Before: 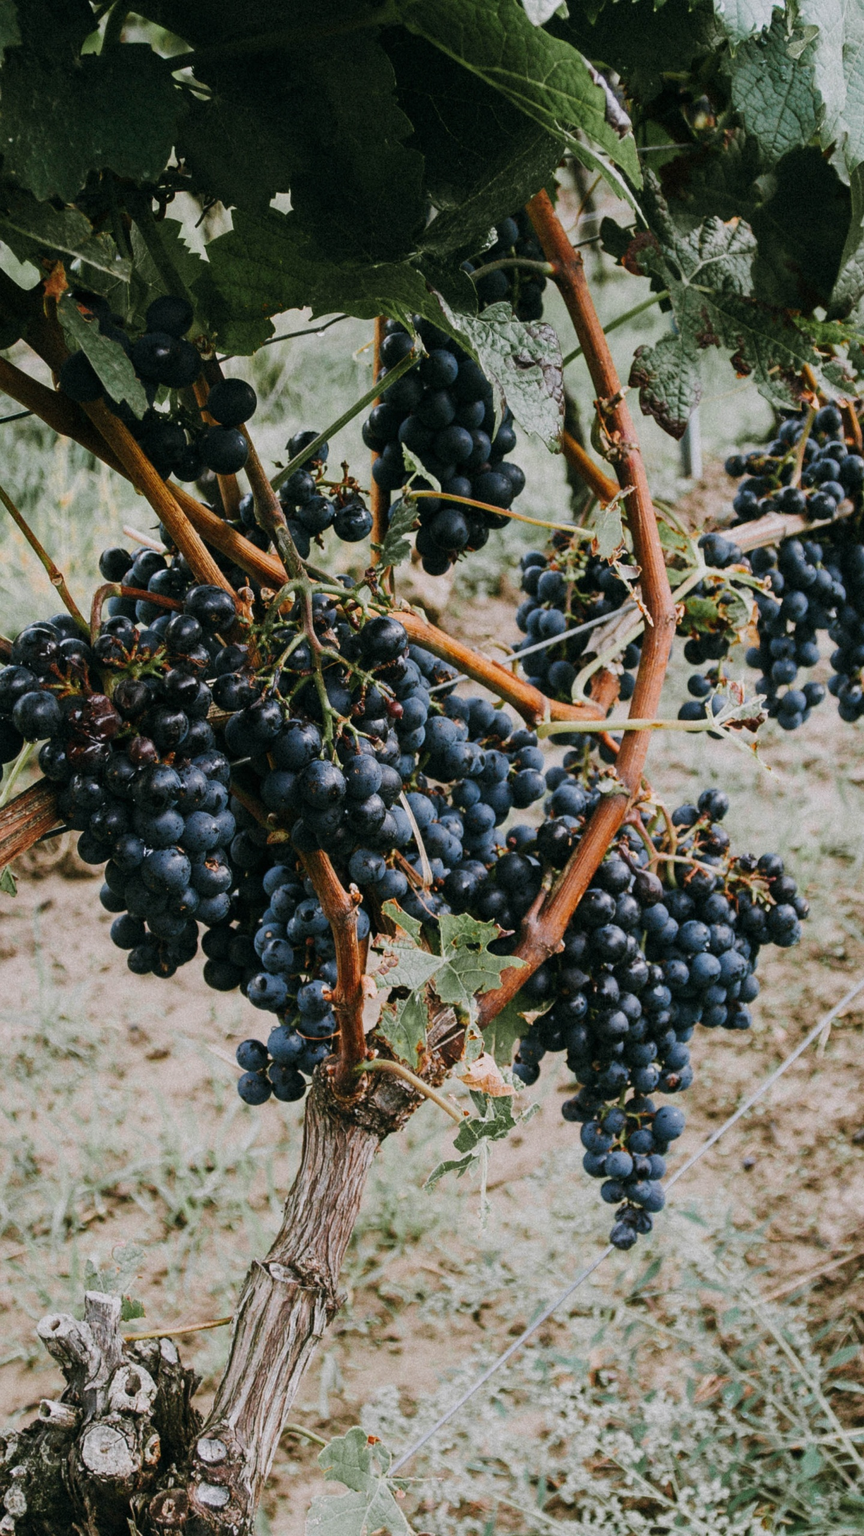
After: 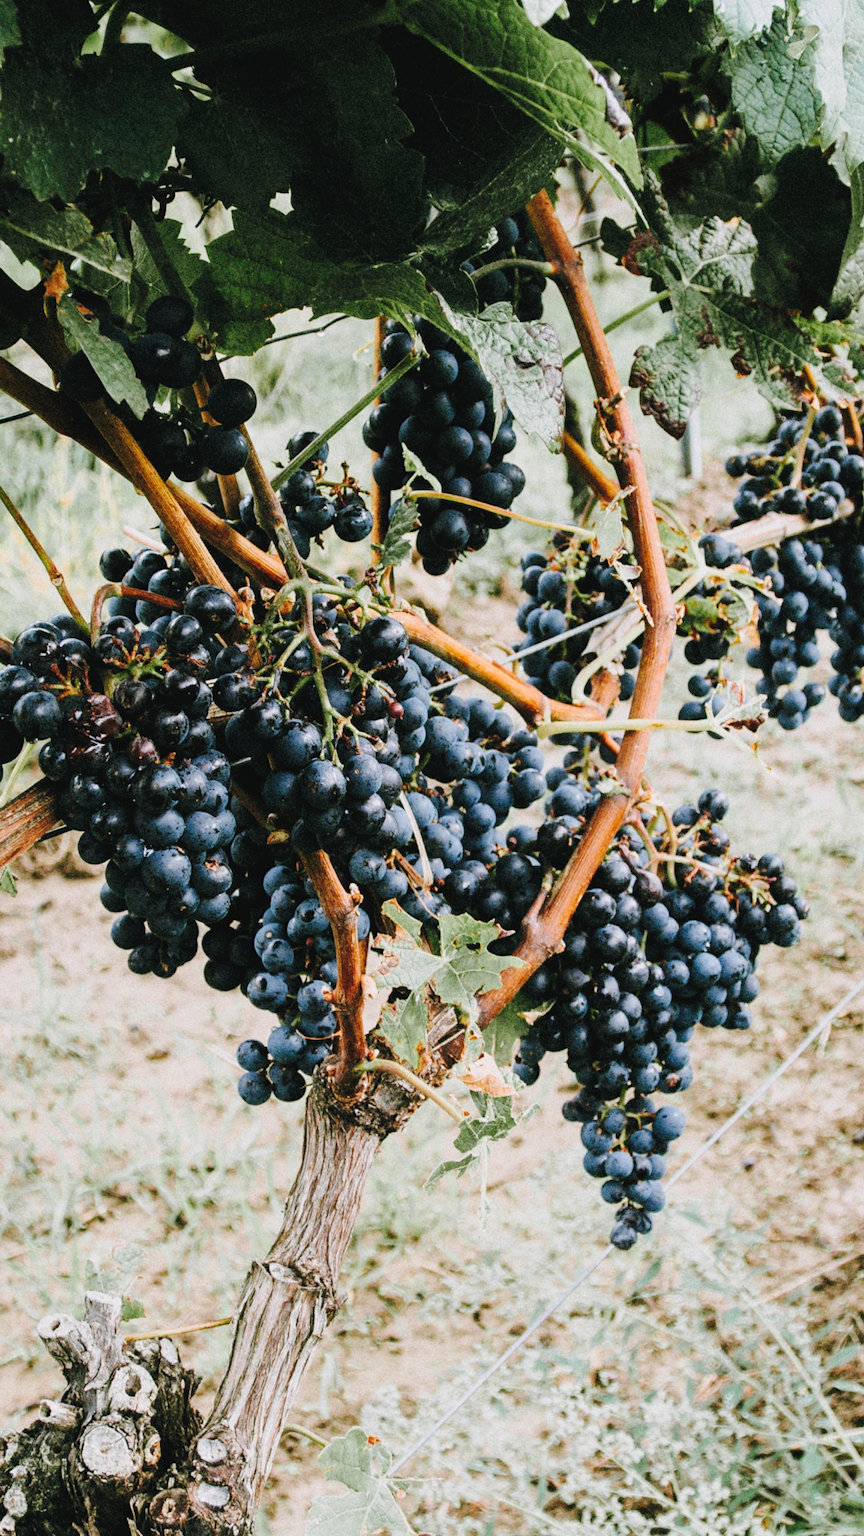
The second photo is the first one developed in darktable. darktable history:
tone curve: curves: ch0 [(0, 0) (0.003, 0.03) (0.011, 0.032) (0.025, 0.035) (0.044, 0.038) (0.069, 0.041) (0.1, 0.058) (0.136, 0.091) (0.177, 0.133) (0.224, 0.181) (0.277, 0.268) (0.335, 0.363) (0.399, 0.461) (0.468, 0.554) (0.543, 0.633) (0.623, 0.709) (0.709, 0.784) (0.801, 0.869) (0.898, 0.938) (1, 1)], preserve colors none
contrast brightness saturation: brightness 0.15
